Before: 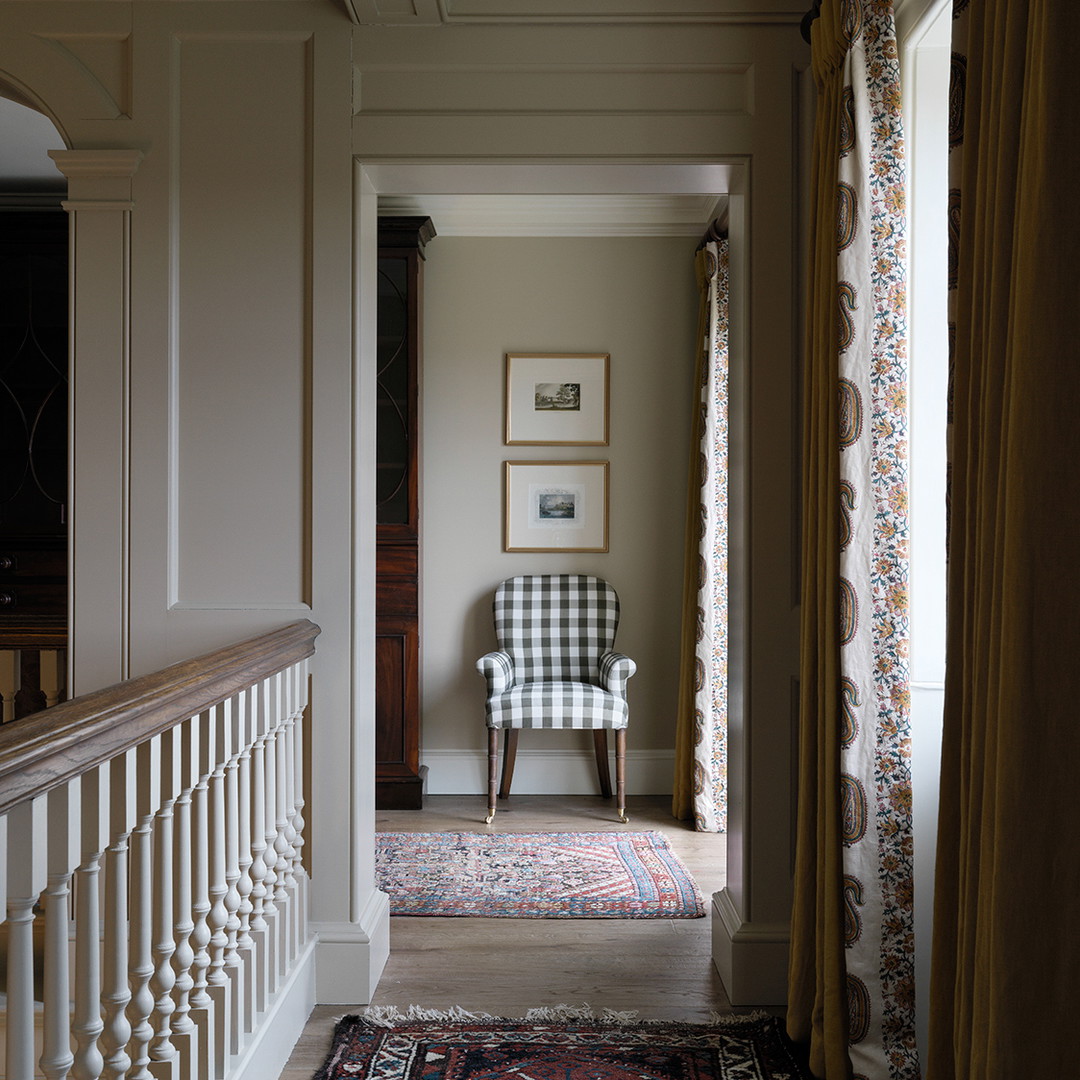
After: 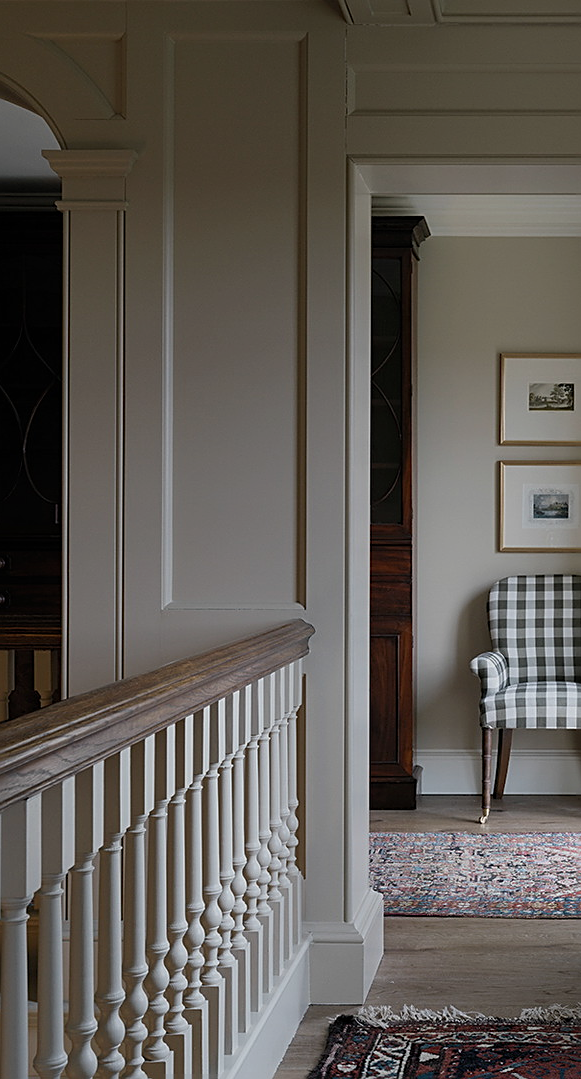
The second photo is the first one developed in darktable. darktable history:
exposure: exposure -0.492 EV, compensate exposure bias true, compensate highlight preservation false
tone equalizer: on, module defaults
sharpen: on, module defaults
crop: left 0.607%, right 45.577%, bottom 0.081%
